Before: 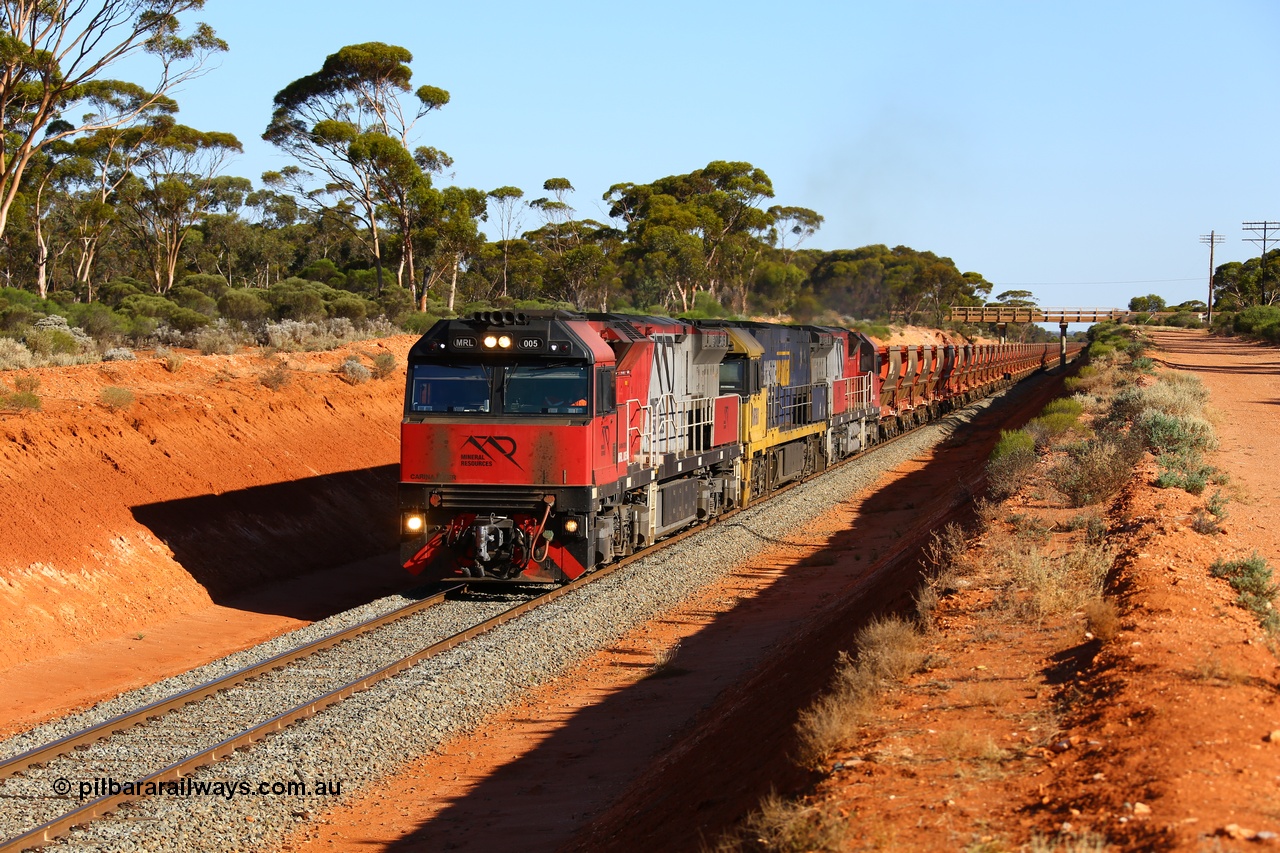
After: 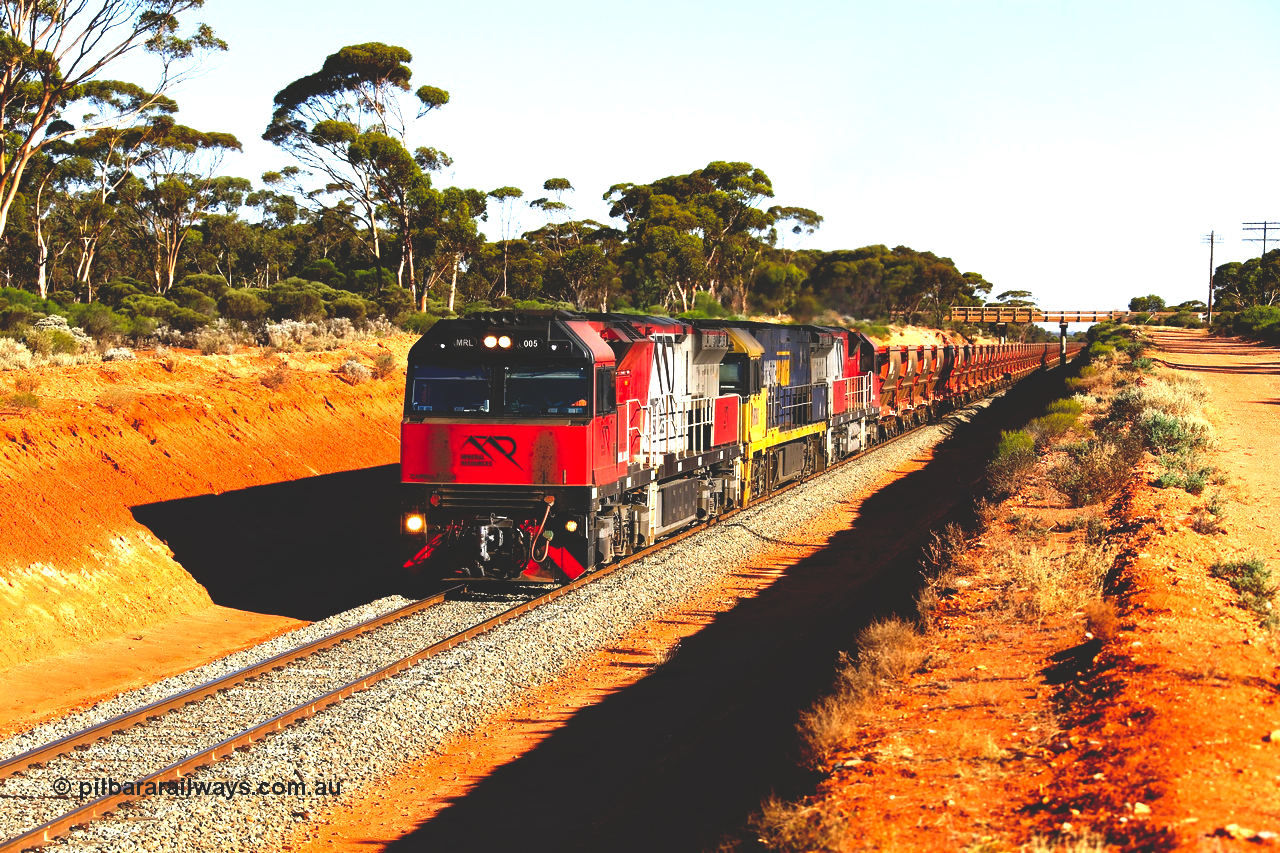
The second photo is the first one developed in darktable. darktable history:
exposure: black level correction 0, exposure 1.001 EV, compensate highlight preservation false
base curve: curves: ch0 [(0, 0.02) (0.083, 0.036) (1, 1)], preserve colors none
